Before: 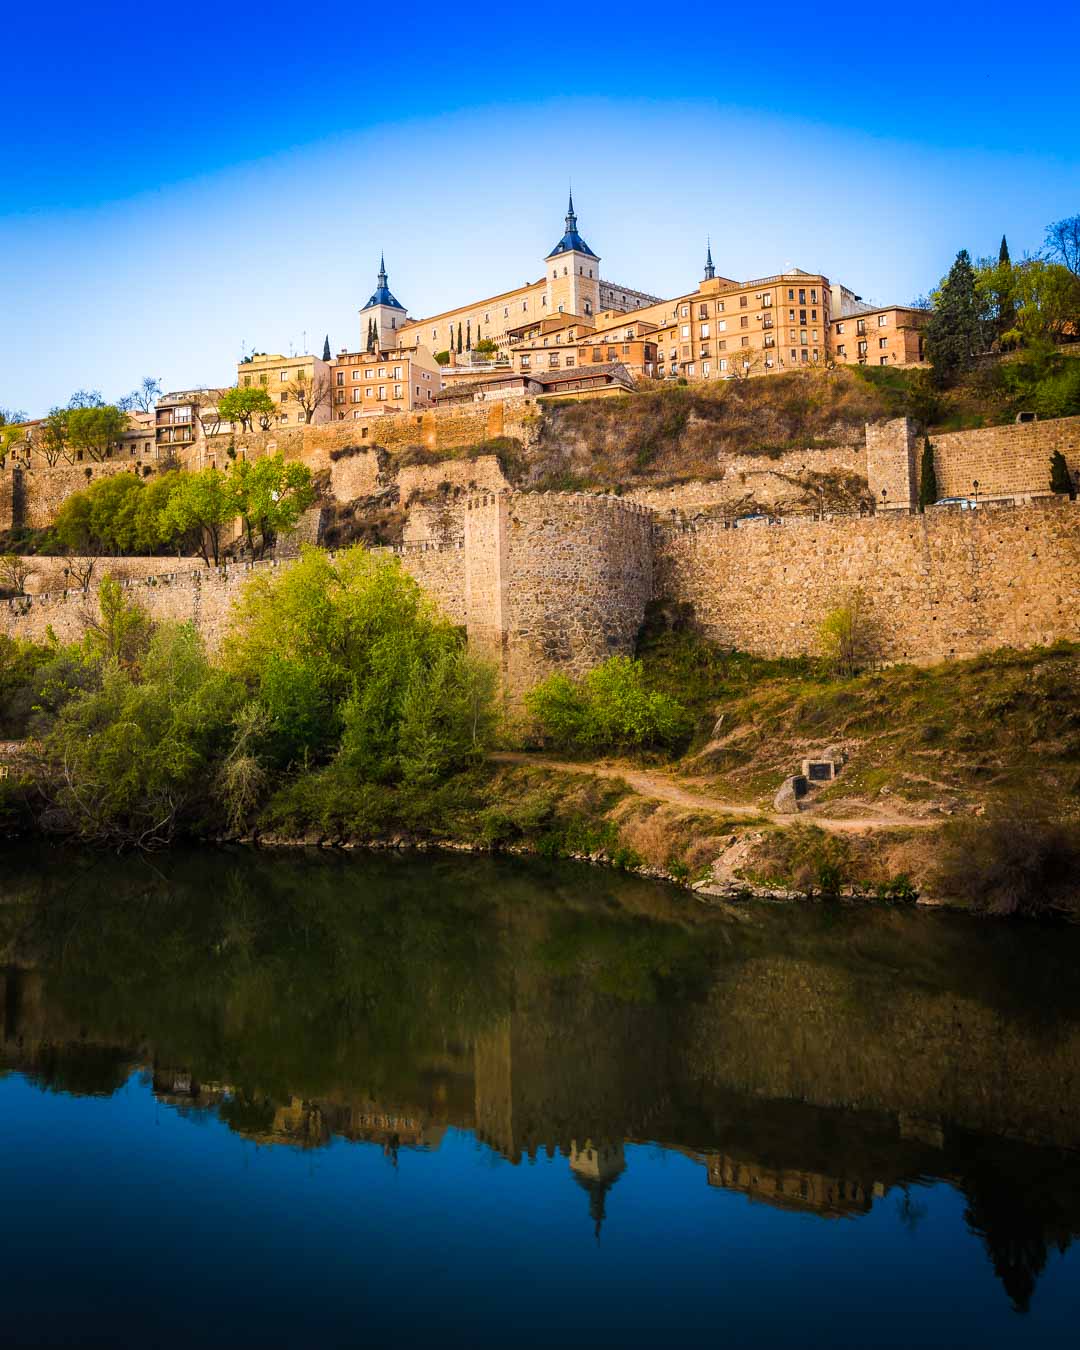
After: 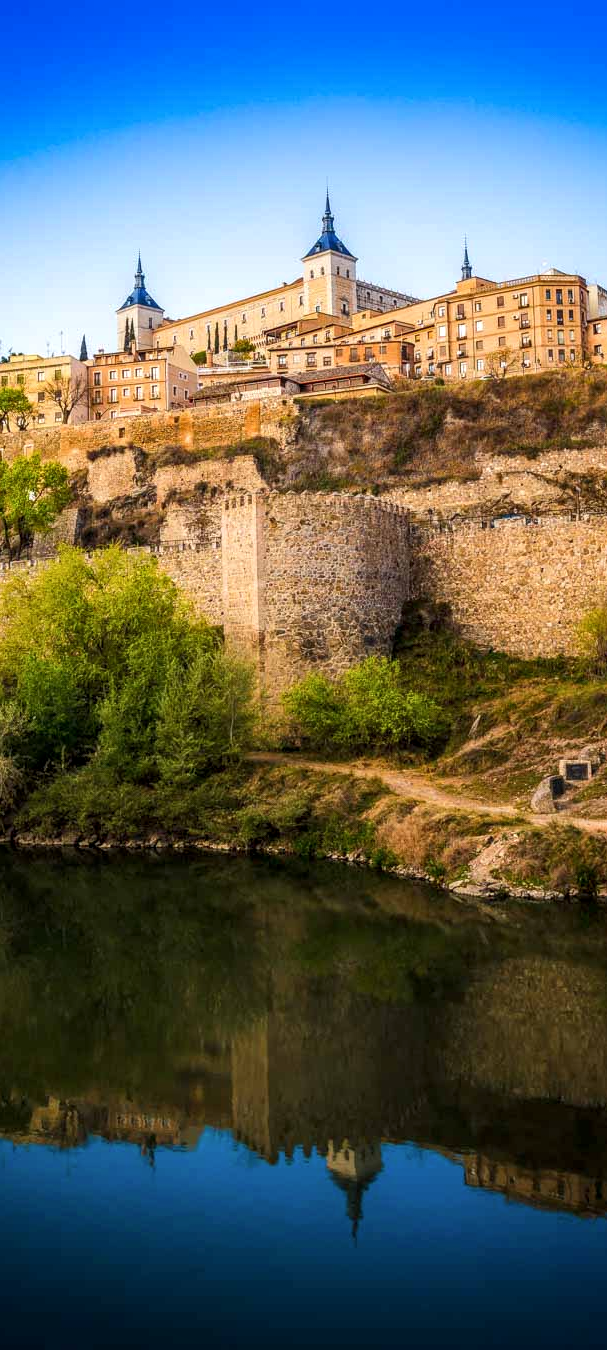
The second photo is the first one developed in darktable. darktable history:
crop and rotate: left 22.516%, right 21.234%
local contrast: on, module defaults
